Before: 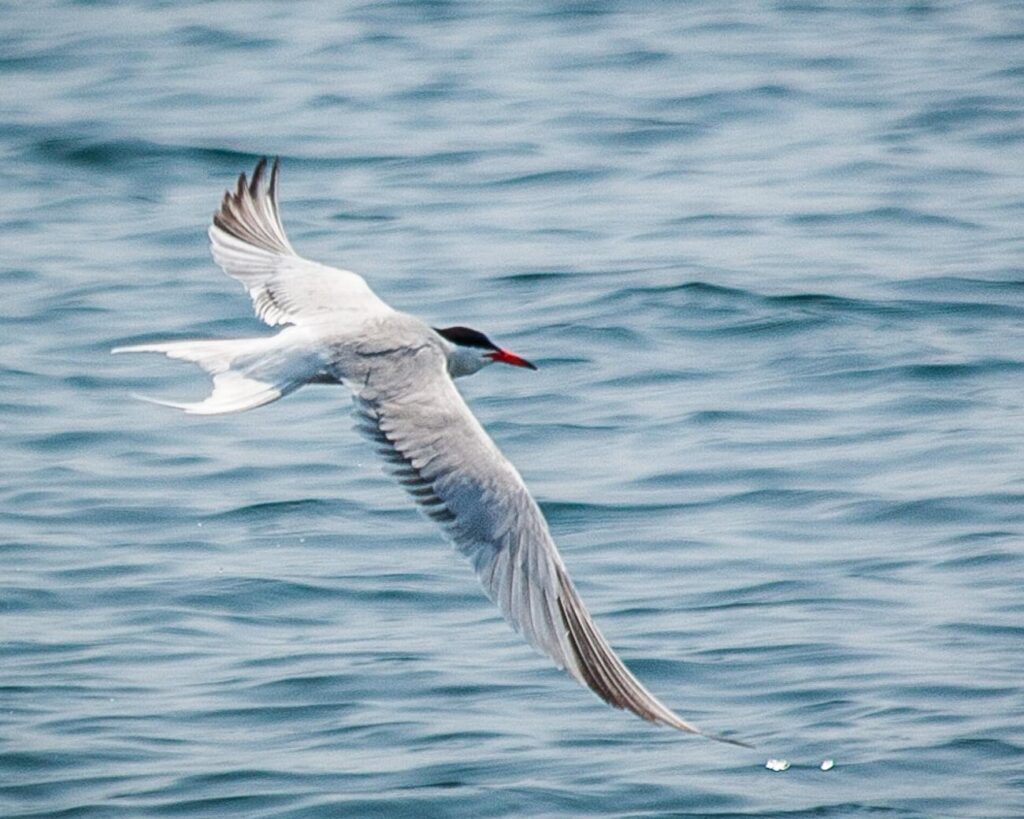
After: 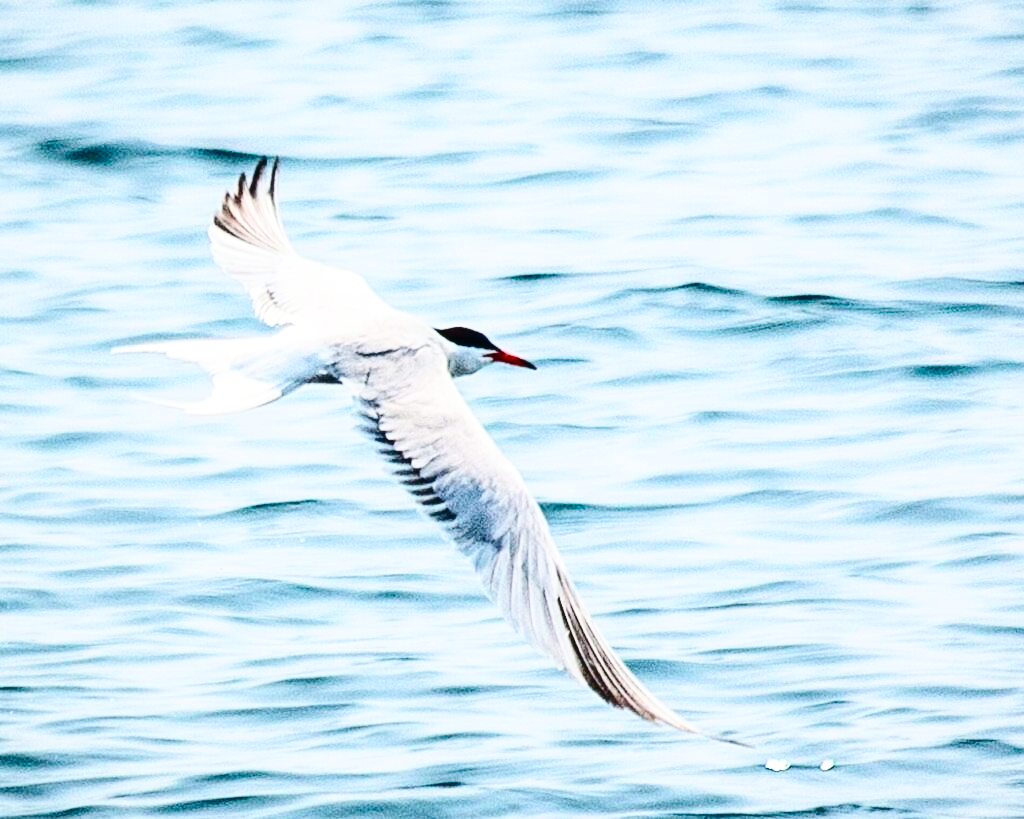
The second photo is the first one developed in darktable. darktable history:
tone curve: curves: ch0 [(0, 0.015) (0.037, 0.032) (0.131, 0.113) (0.275, 0.26) (0.497, 0.531) (0.617, 0.663) (0.704, 0.748) (0.813, 0.842) (0.911, 0.931) (0.997, 1)]; ch1 [(0, 0) (0.301, 0.3) (0.444, 0.438) (0.493, 0.494) (0.501, 0.499) (0.534, 0.543) (0.582, 0.605) (0.658, 0.687) (0.746, 0.79) (1, 1)]; ch2 [(0, 0) (0.246, 0.234) (0.36, 0.356) (0.415, 0.426) (0.476, 0.492) (0.502, 0.499) (0.525, 0.513) (0.533, 0.534) (0.586, 0.598) (0.634, 0.643) (0.706, 0.717) (0.853, 0.83) (1, 0.951)], color space Lab, linked channels, preserve colors none
base curve: curves: ch0 [(0, 0) (0.028, 0.03) (0.121, 0.232) (0.46, 0.748) (0.859, 0.968) (1, 1)], preserve colors none
contrast brightness saturation: contrast 0.295
